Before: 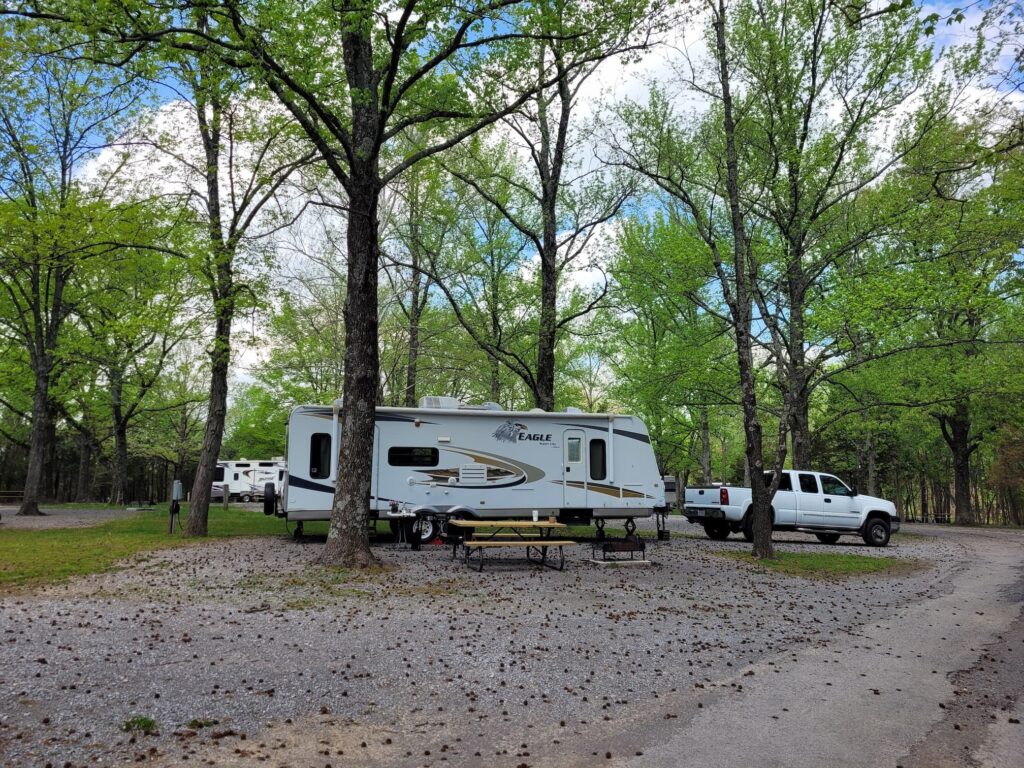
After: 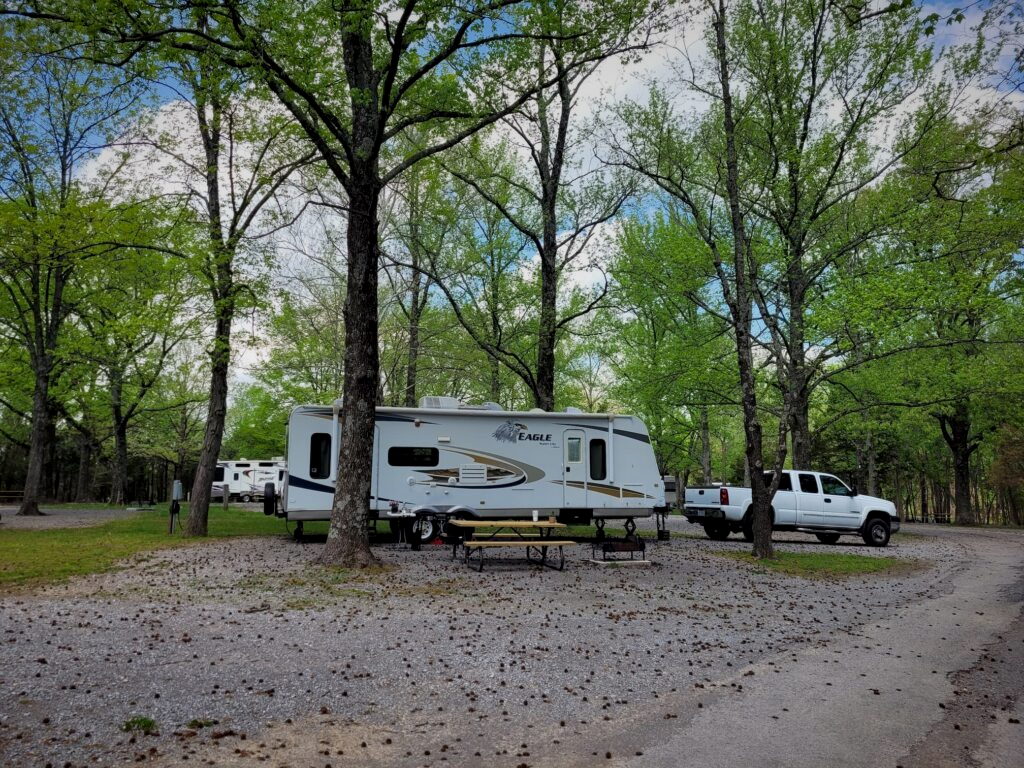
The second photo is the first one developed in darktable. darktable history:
vignetting: fall-off start 80.87%, fall-off radius 61.59%, brightness -0.384, saturation 0.007, center (0, 0.007), automatic ratio true, width/height ratio 1.418
exposure: black level correction 0.004, exposure 0.014 EV, compensate highlight preservation false
graduated density: on, module defaults
